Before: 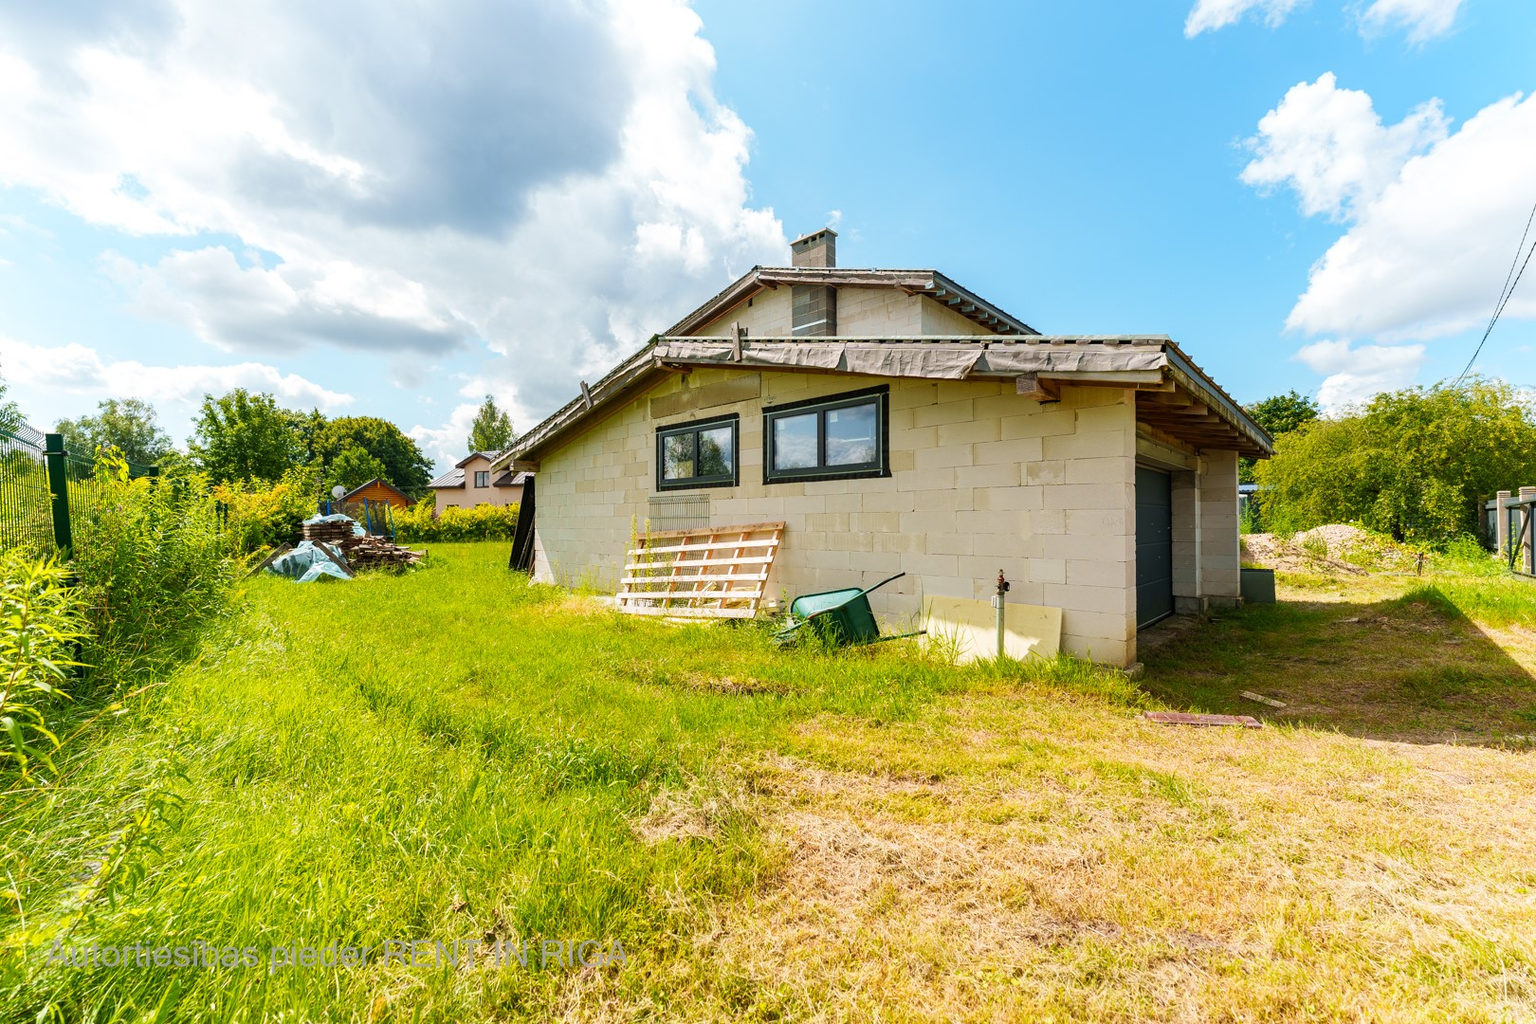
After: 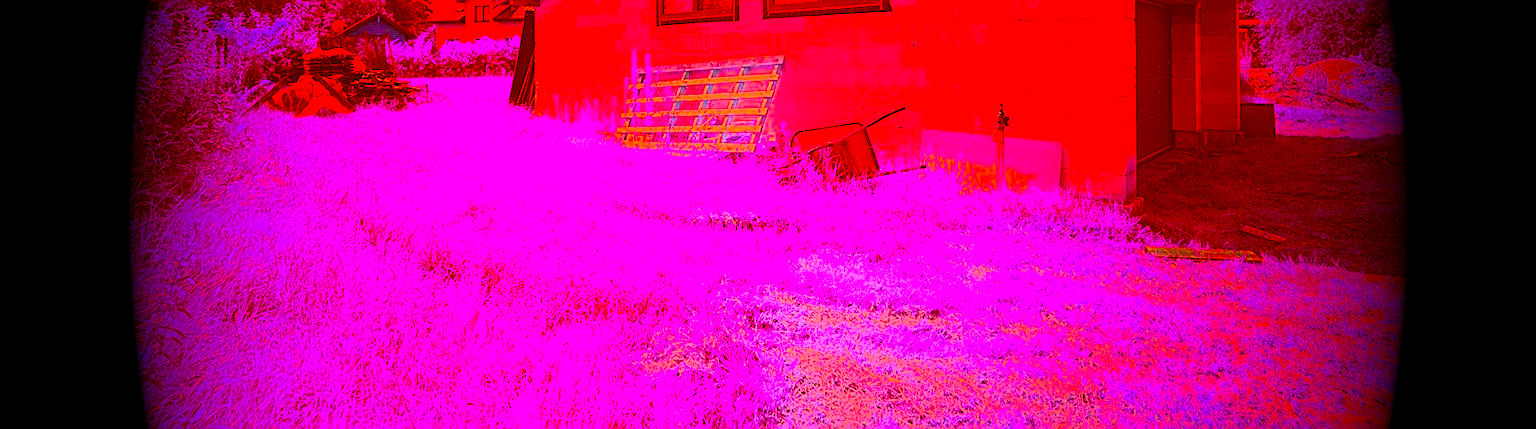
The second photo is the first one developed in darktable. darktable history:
vignetting: fall-off start 15.9%, fall-off radius 100%, brightness -1, saturation 0.5, width/height ratio 0.719
color correction: highlights a* -39.68, highlights b* -40, shadows a* -40, shadows b* -40, saturation -3
sharpen: on, module defaults
crop: top 45.551%, bottom 12.262%
